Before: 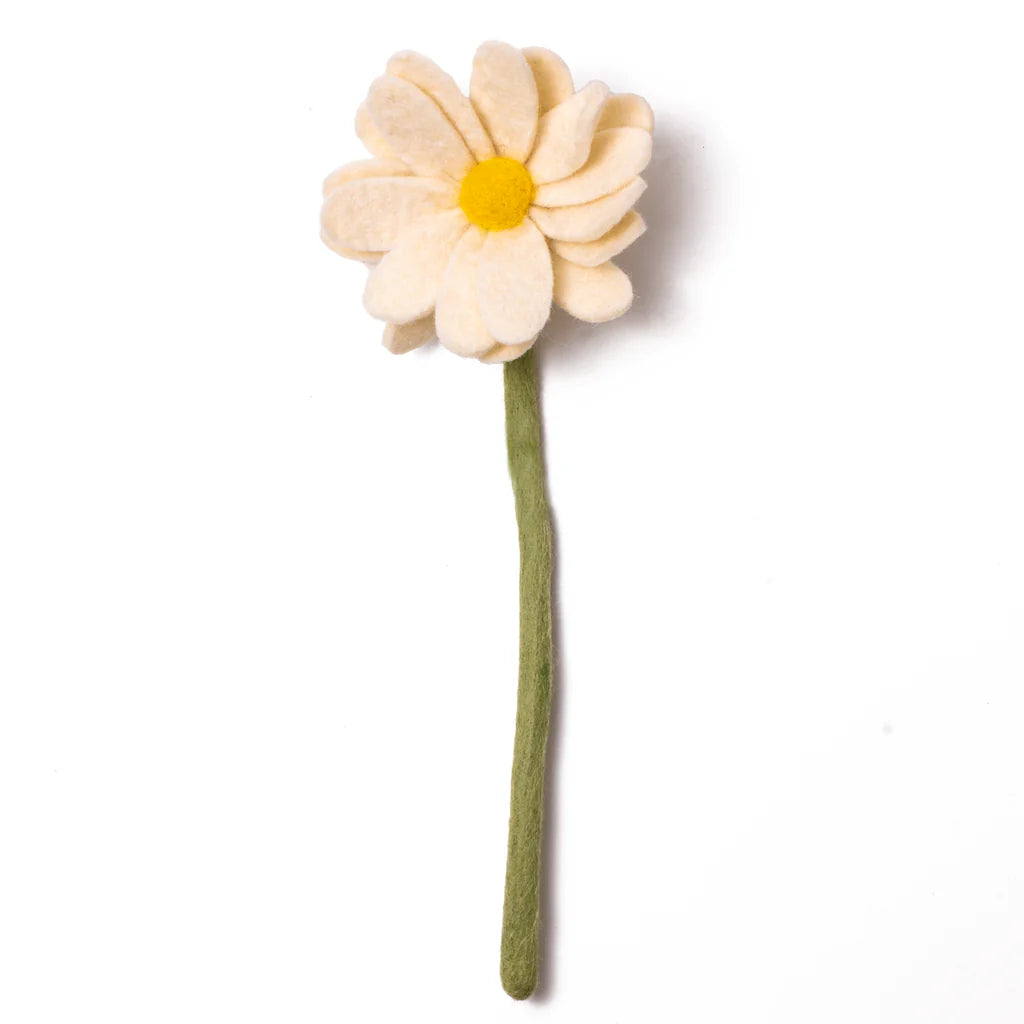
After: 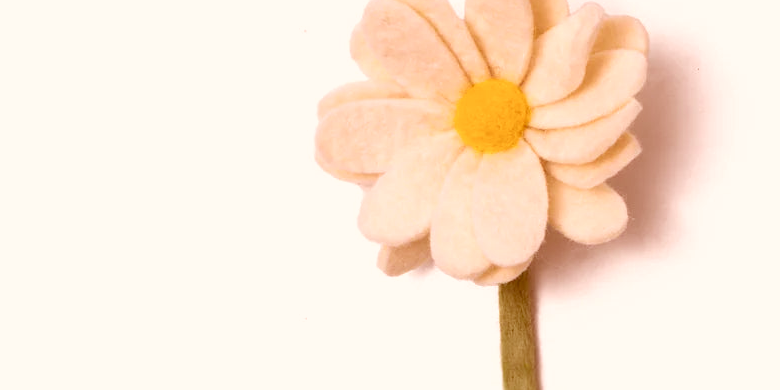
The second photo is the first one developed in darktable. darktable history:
crop: left 0.579%, top 7.627%, right 23.167%, bottom 54.275%
color correction: highlights a* 9.03, highlights b* 8.71, shadows a* 40, shadows b* 40, saturation 0.8
